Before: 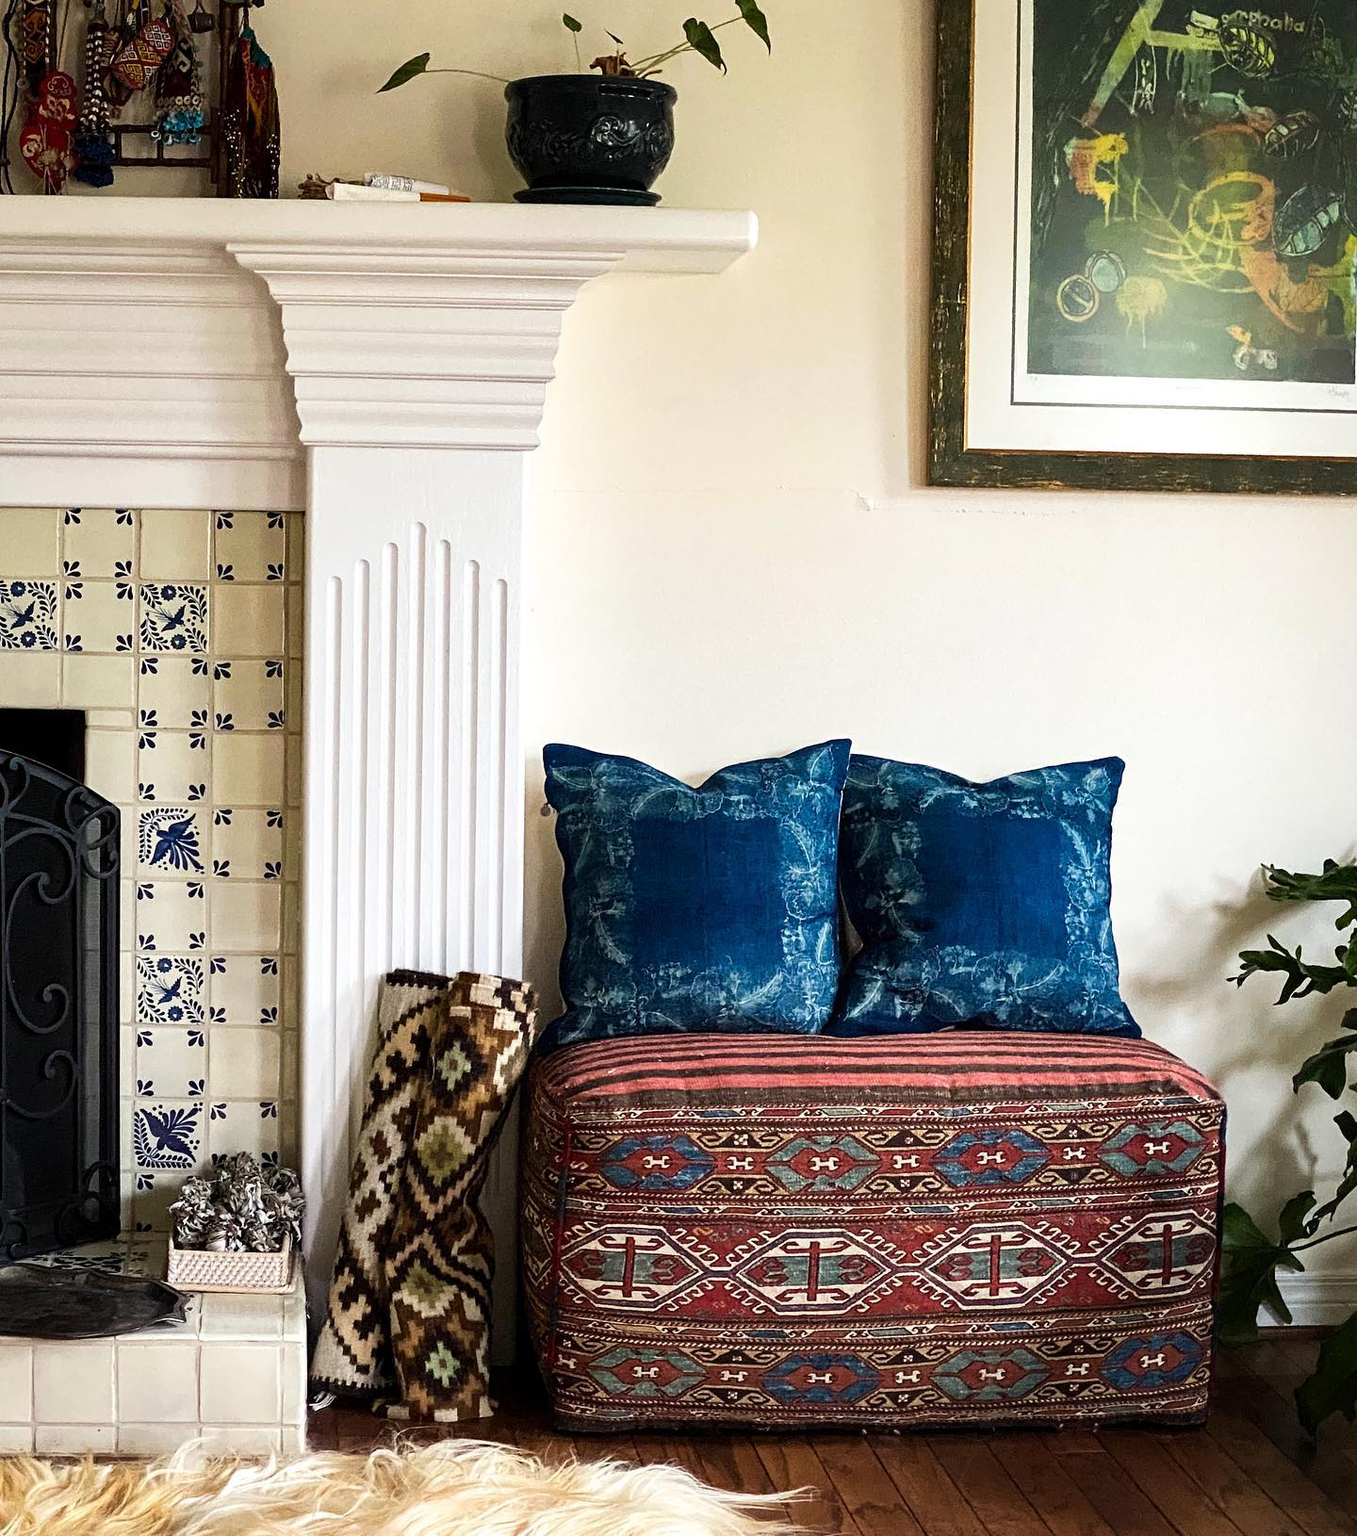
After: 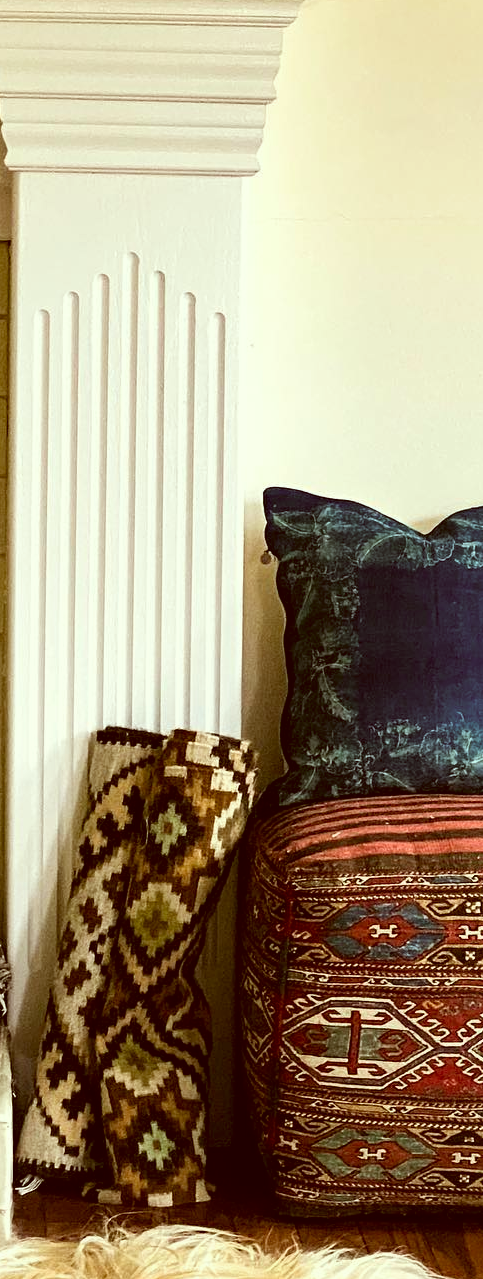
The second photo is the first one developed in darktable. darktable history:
crop and rotate: left 21.77%, top 18.528%, right 44.676%, bottom 2.997%
color correction: highlights a* -5.94, highlights b* 9.48, shadows a* 10.12, shadows b* 23.94
